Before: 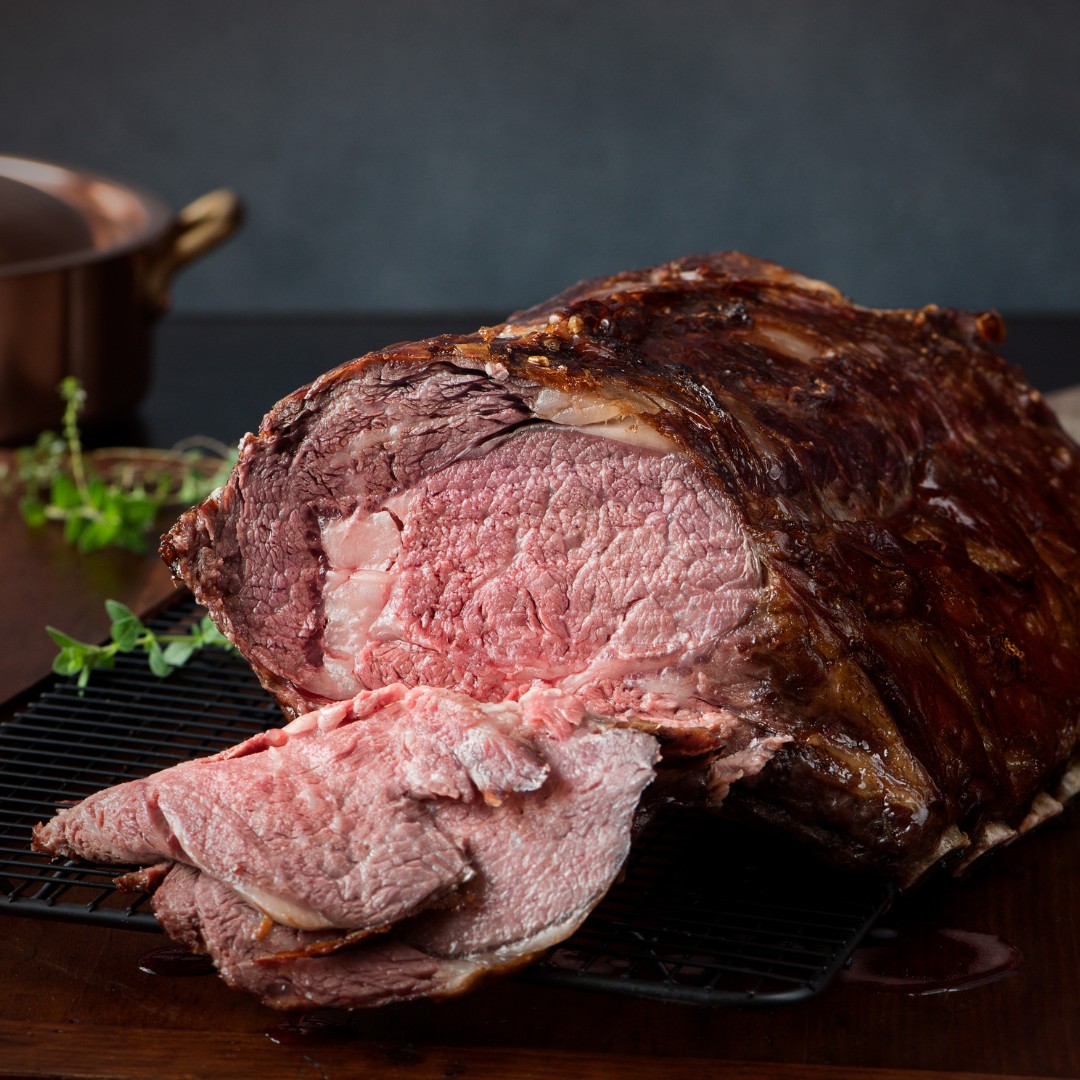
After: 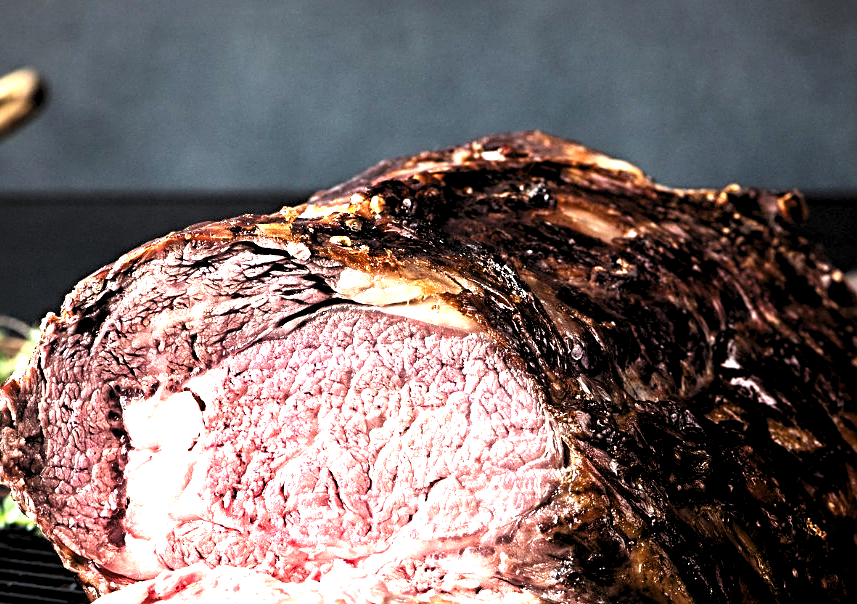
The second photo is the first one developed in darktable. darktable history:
shadows and highlights: radius 331.86, shadows 54.59, highlights -99.89, compress 94.36%, soften with gaussian
exposure: black level correction 0, exposure 1.676 EV, compensate exposure bias true, compensate highlight preservation false
crop: left 18.393%, top 11.116%, right 2.166%, bottom 32.92%
levels: levels [0.182, 0.542, 0.902]
sharpen: radius 3.95
